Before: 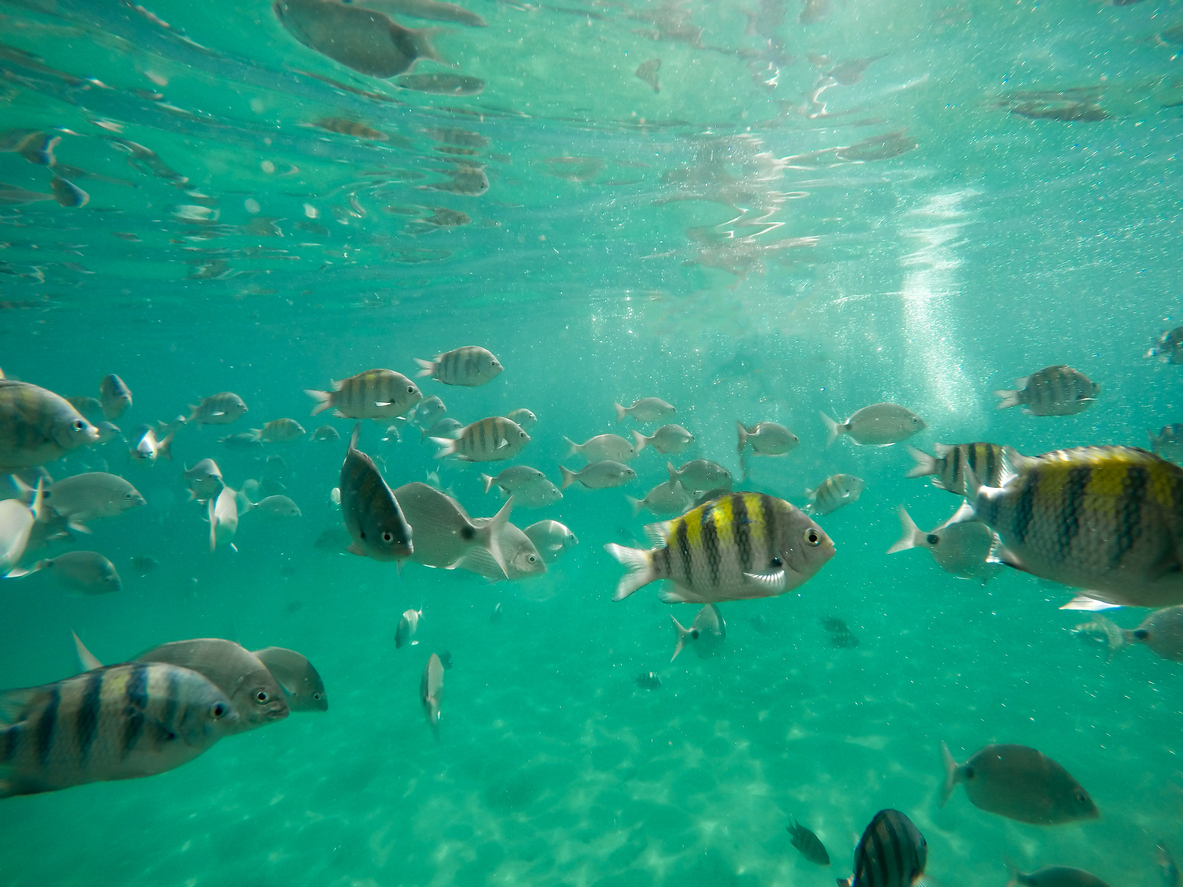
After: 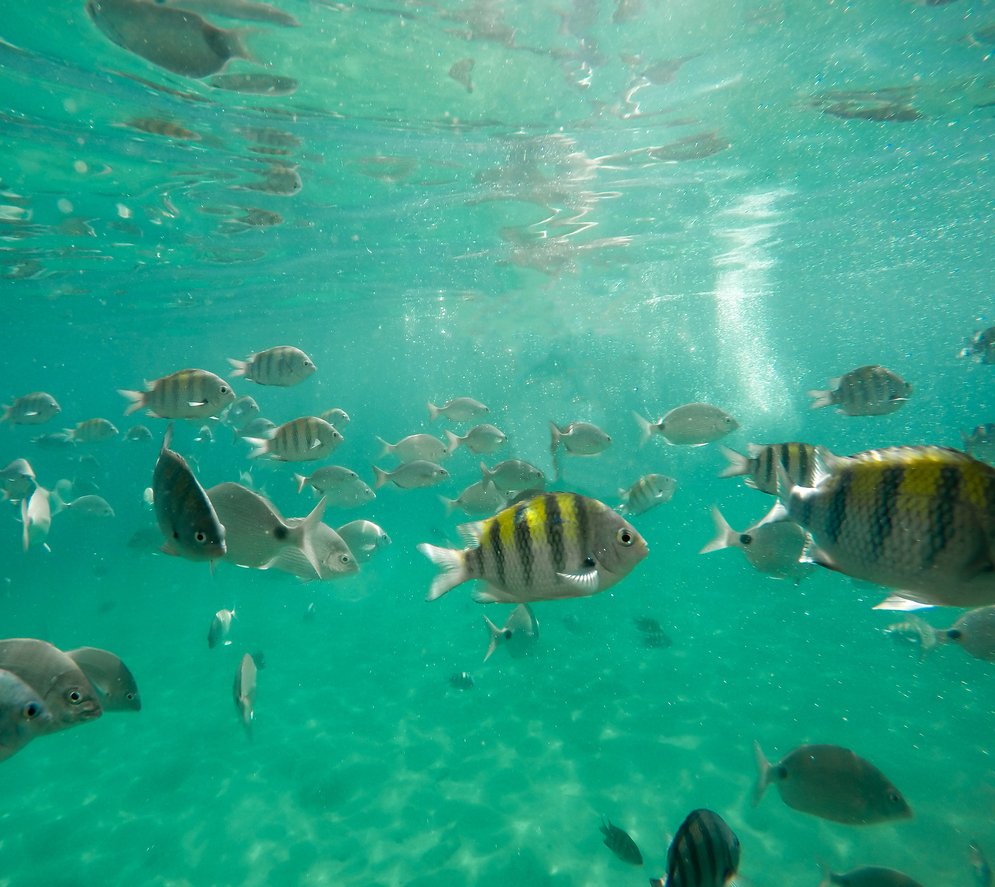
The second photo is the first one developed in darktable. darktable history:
crop: left 15.874%
